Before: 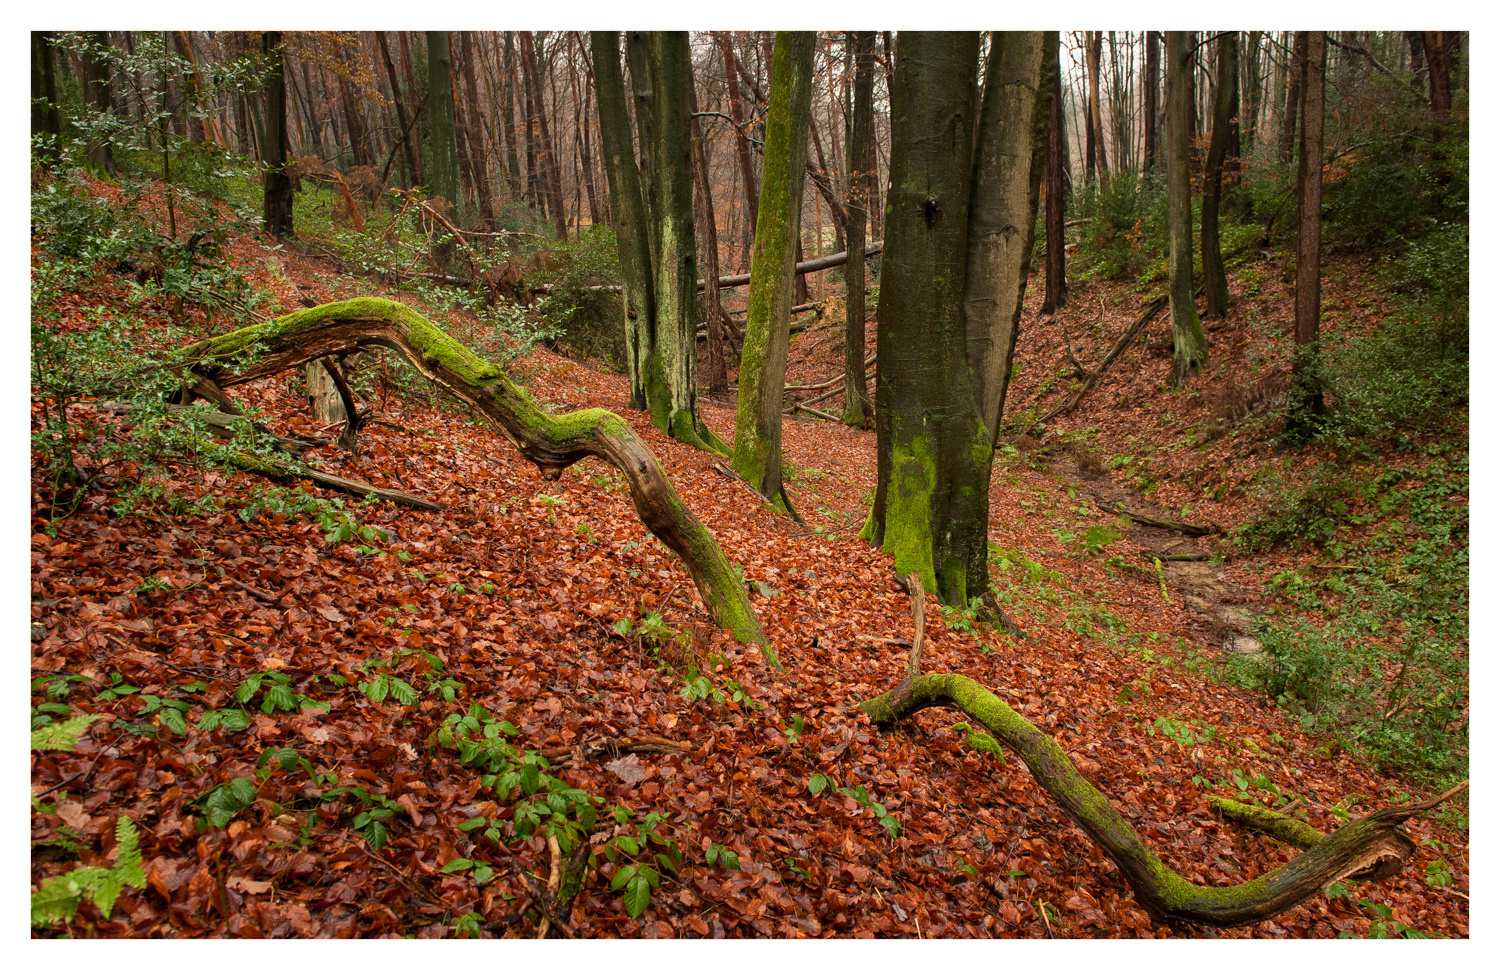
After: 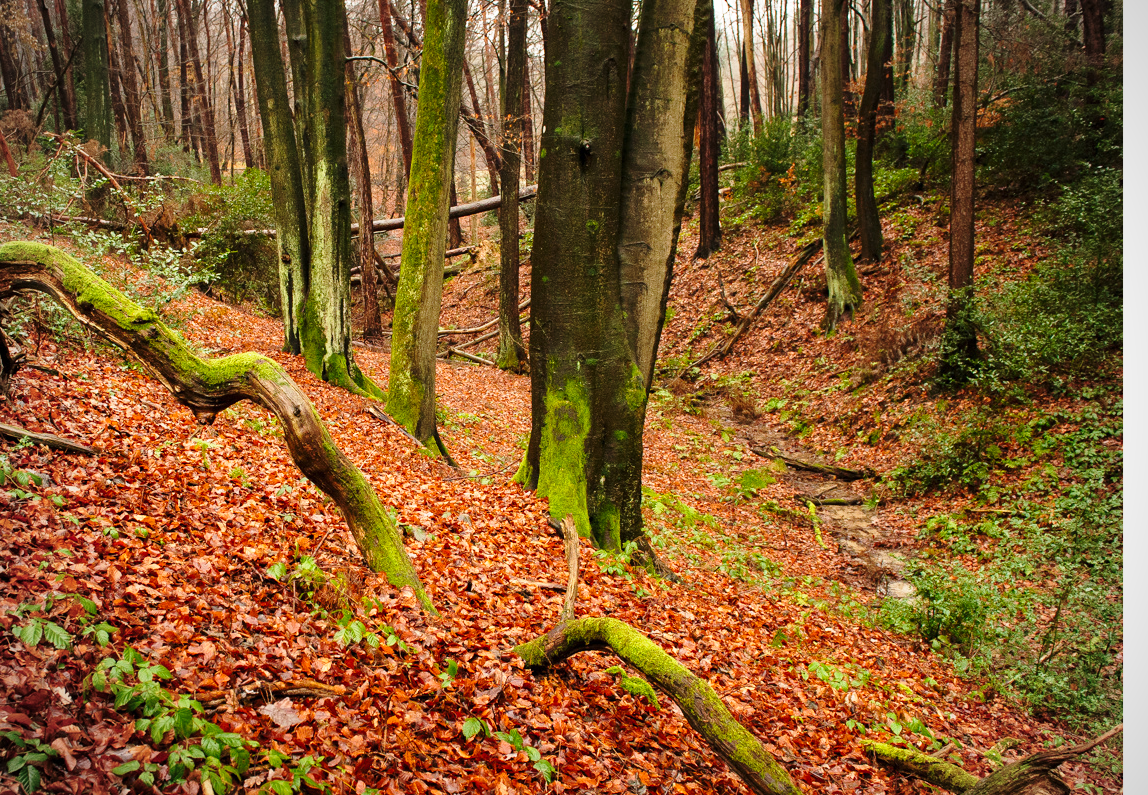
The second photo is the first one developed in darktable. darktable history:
vignetting: fall-off radius 60.92%
base curve: curves: ch0 [(0, 0) (0.028, 0.03) (0.121, 0.232) (0.46, 0.748) (0.859, 0.968) (1, 1)], preserve colors none
crop: left 23.095%, top 5.827%, bottom 11.854%
